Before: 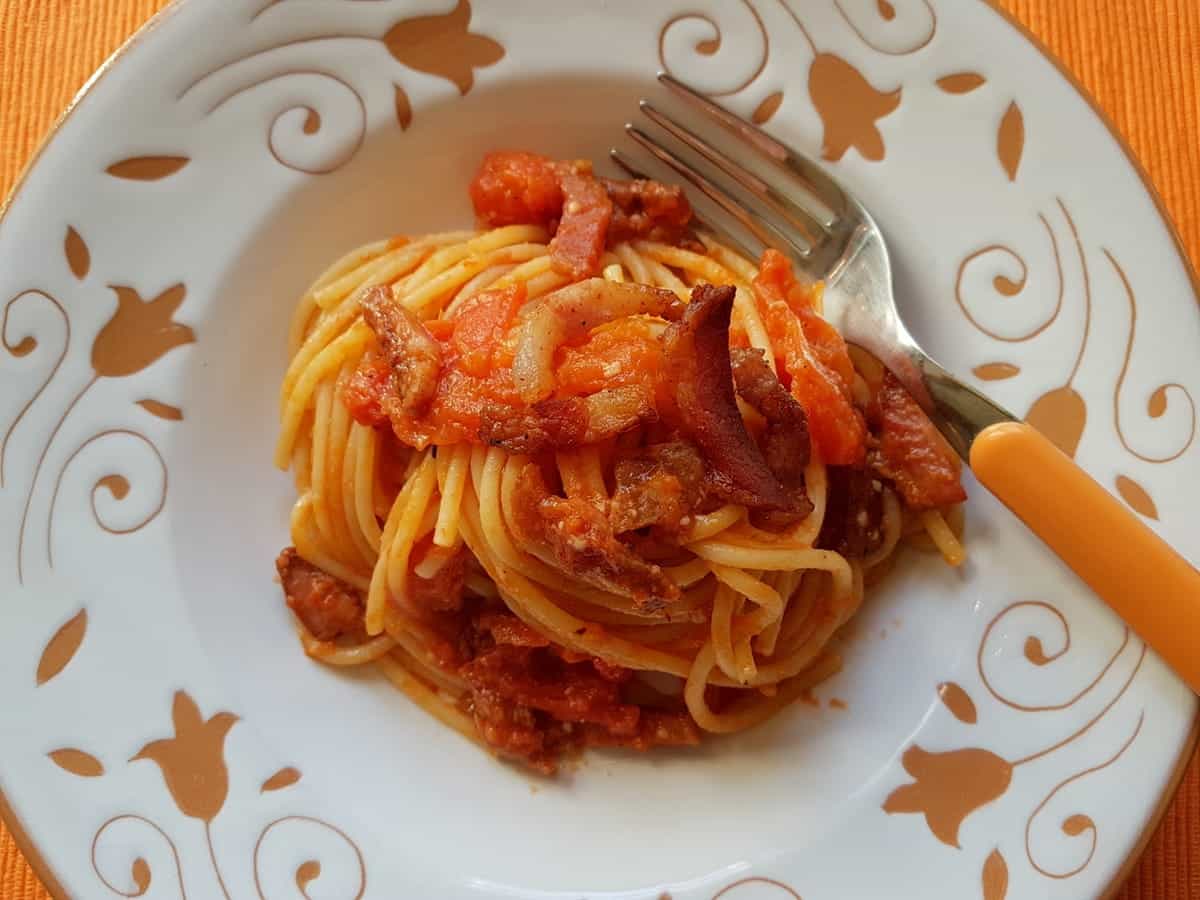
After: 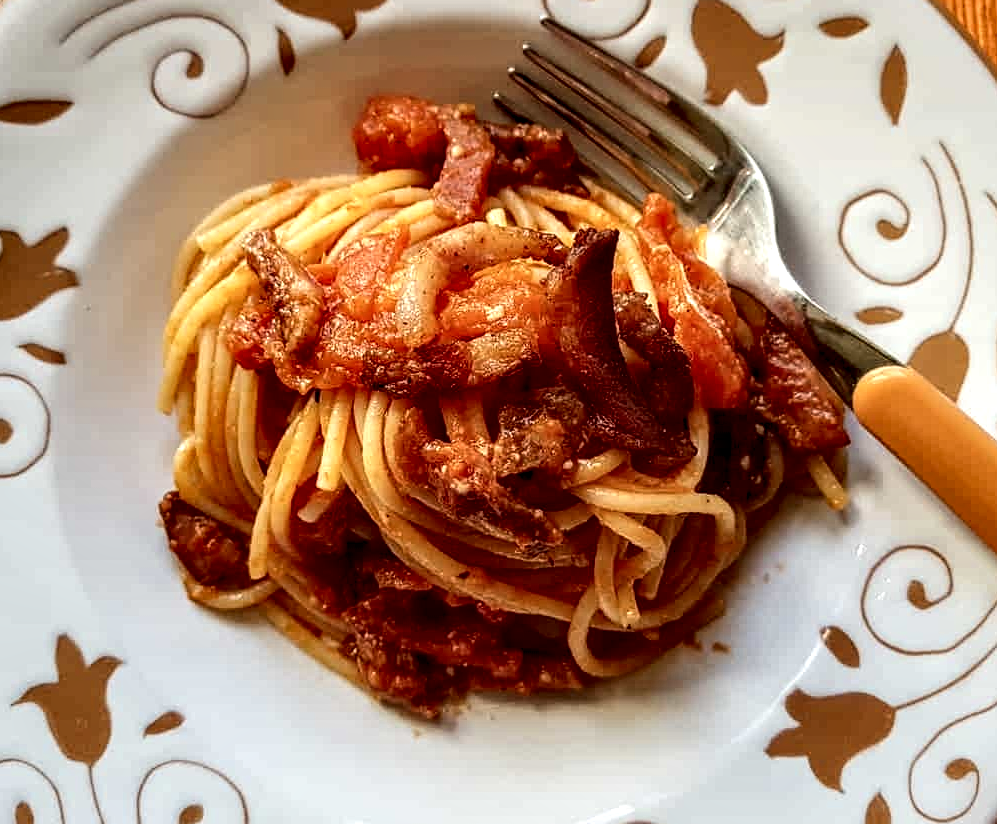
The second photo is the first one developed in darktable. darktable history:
contrast brightness saturation: contrast 0.147, brightness 0.044
sharpen: amount 0.218
crop: left 9.815%, top 6.23%, right 7.065%, bottom 2.121%
local contrast: detail 203%
tone equalizer: edges refinement/feathering 500, mask exposure compensation -1.57 EV, preserve details no
